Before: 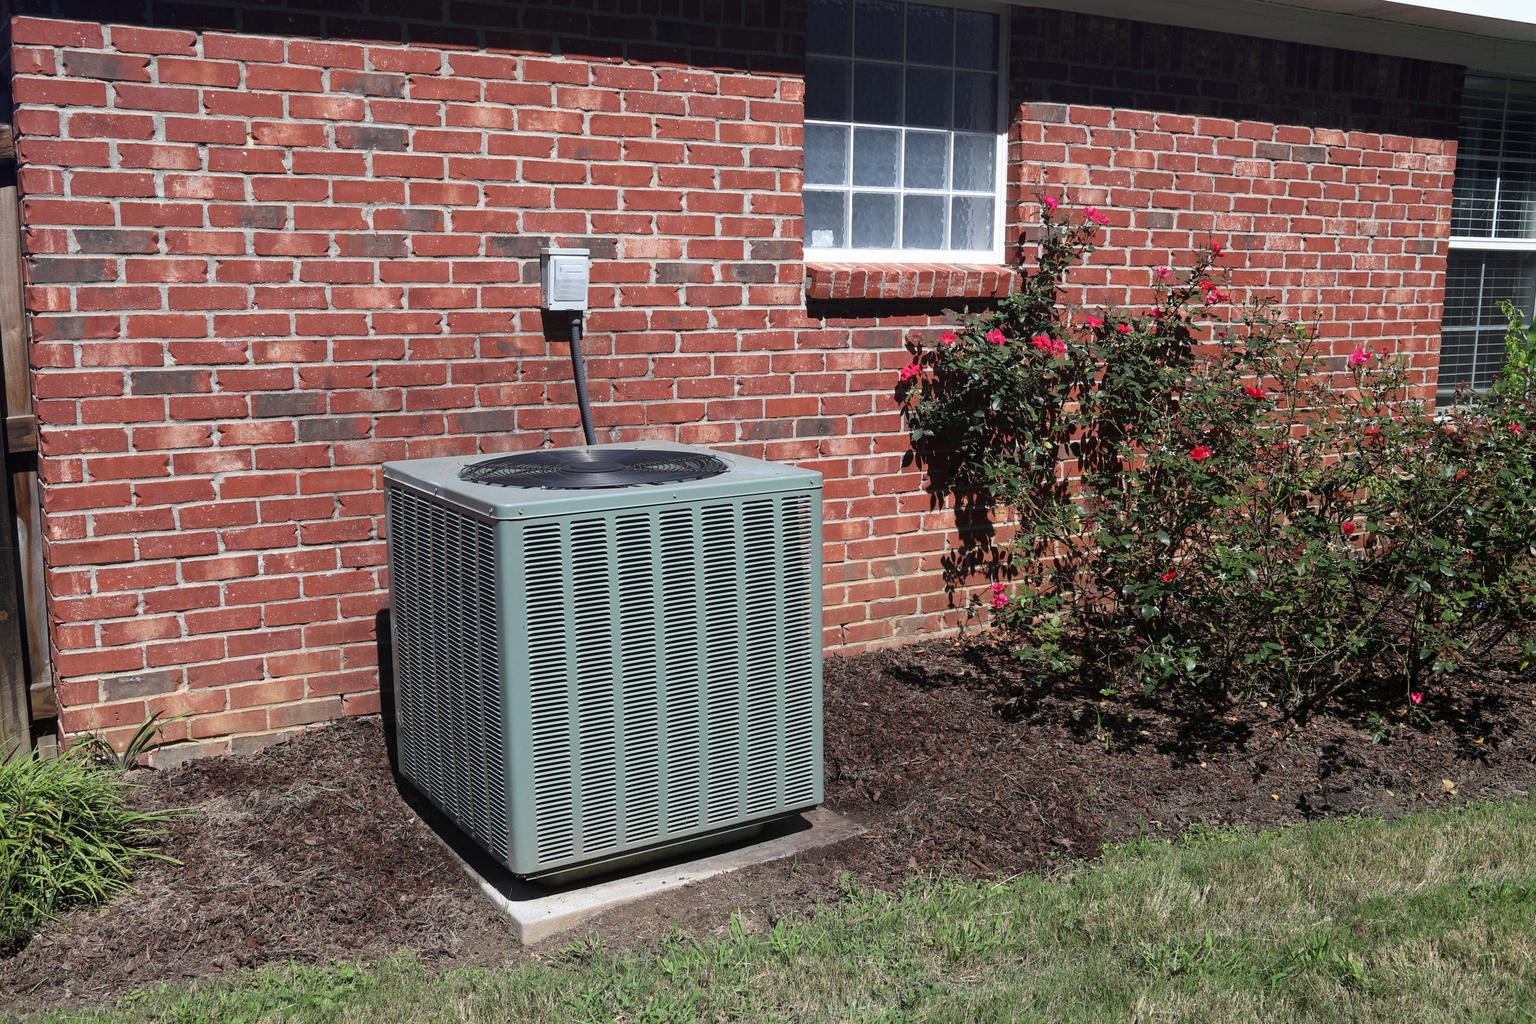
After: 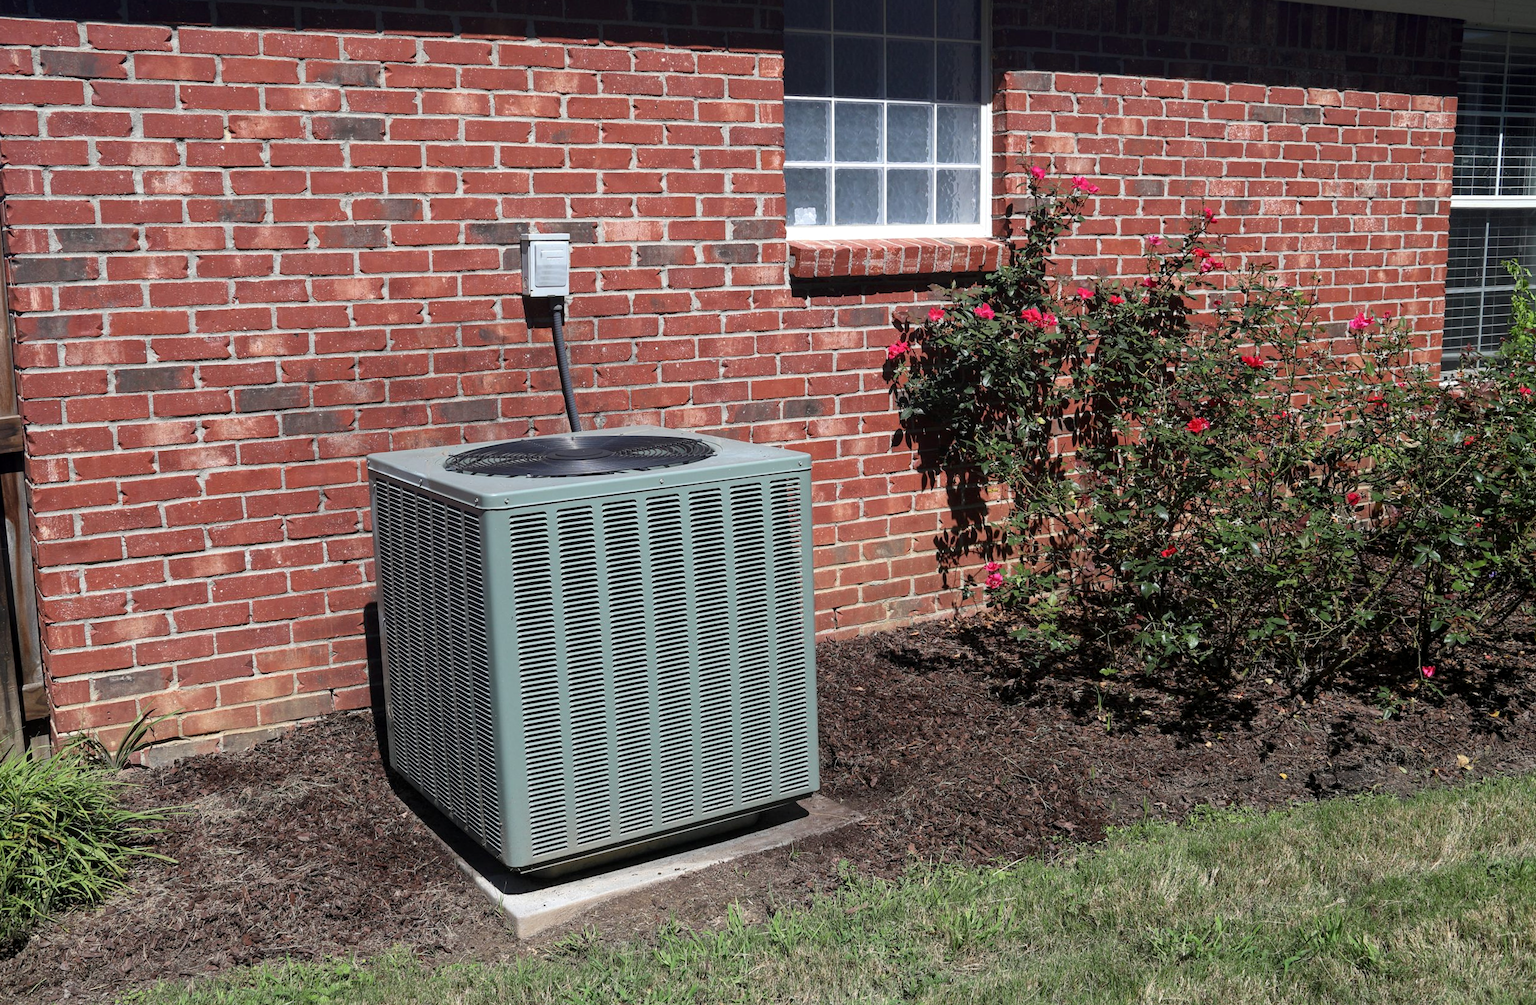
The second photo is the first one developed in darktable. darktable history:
local contrast: highlights 100%, shadows 100%, detail 120%, midtone range 0.2
rotate and perspective: rotation -1.32°, lens shift (horizontal) -0.031, crop left 0.015, crop right 0.985, crop top 0.047, crop bottom 0.982
